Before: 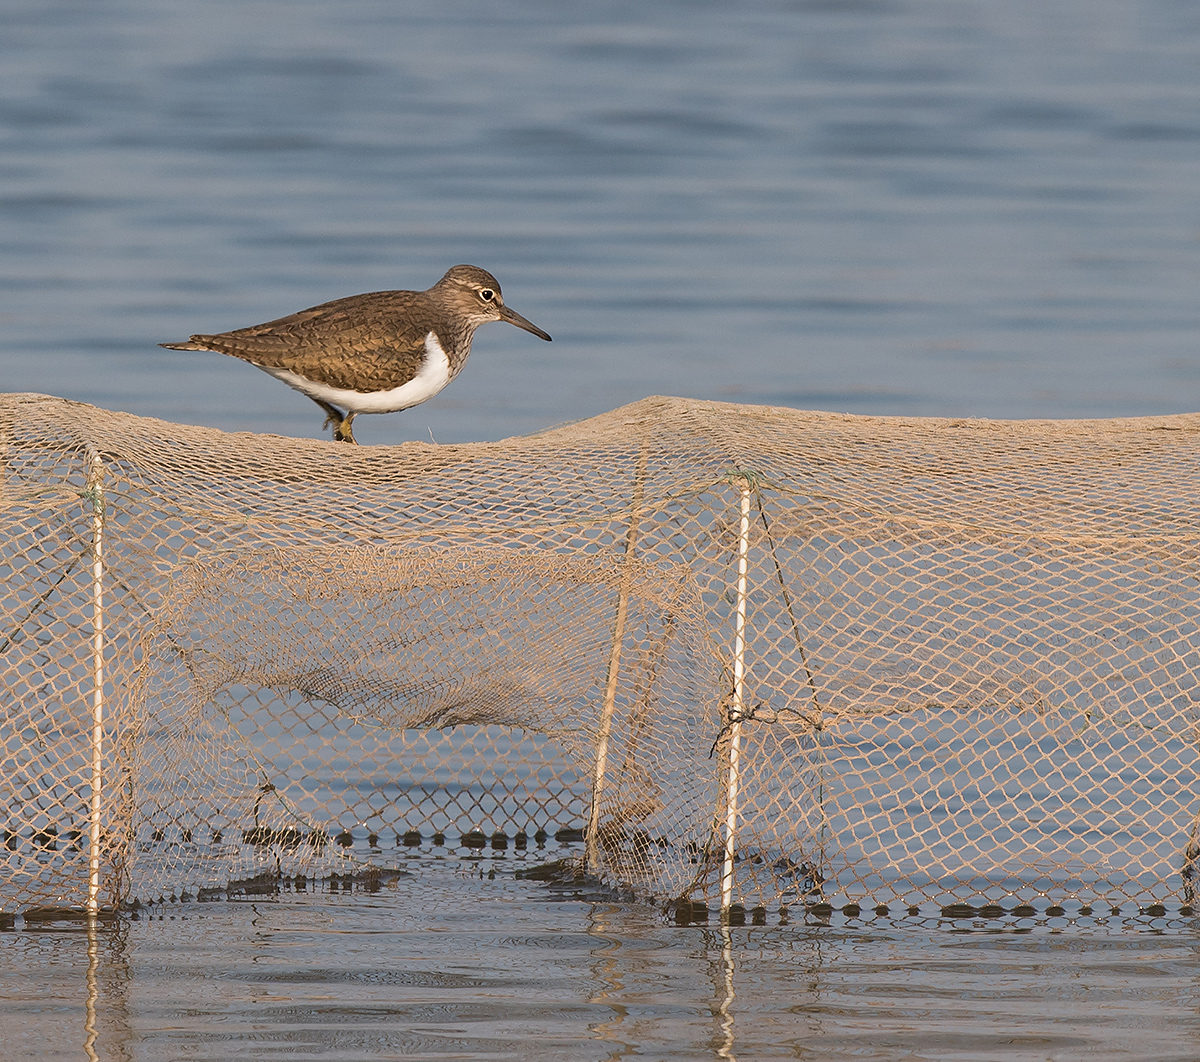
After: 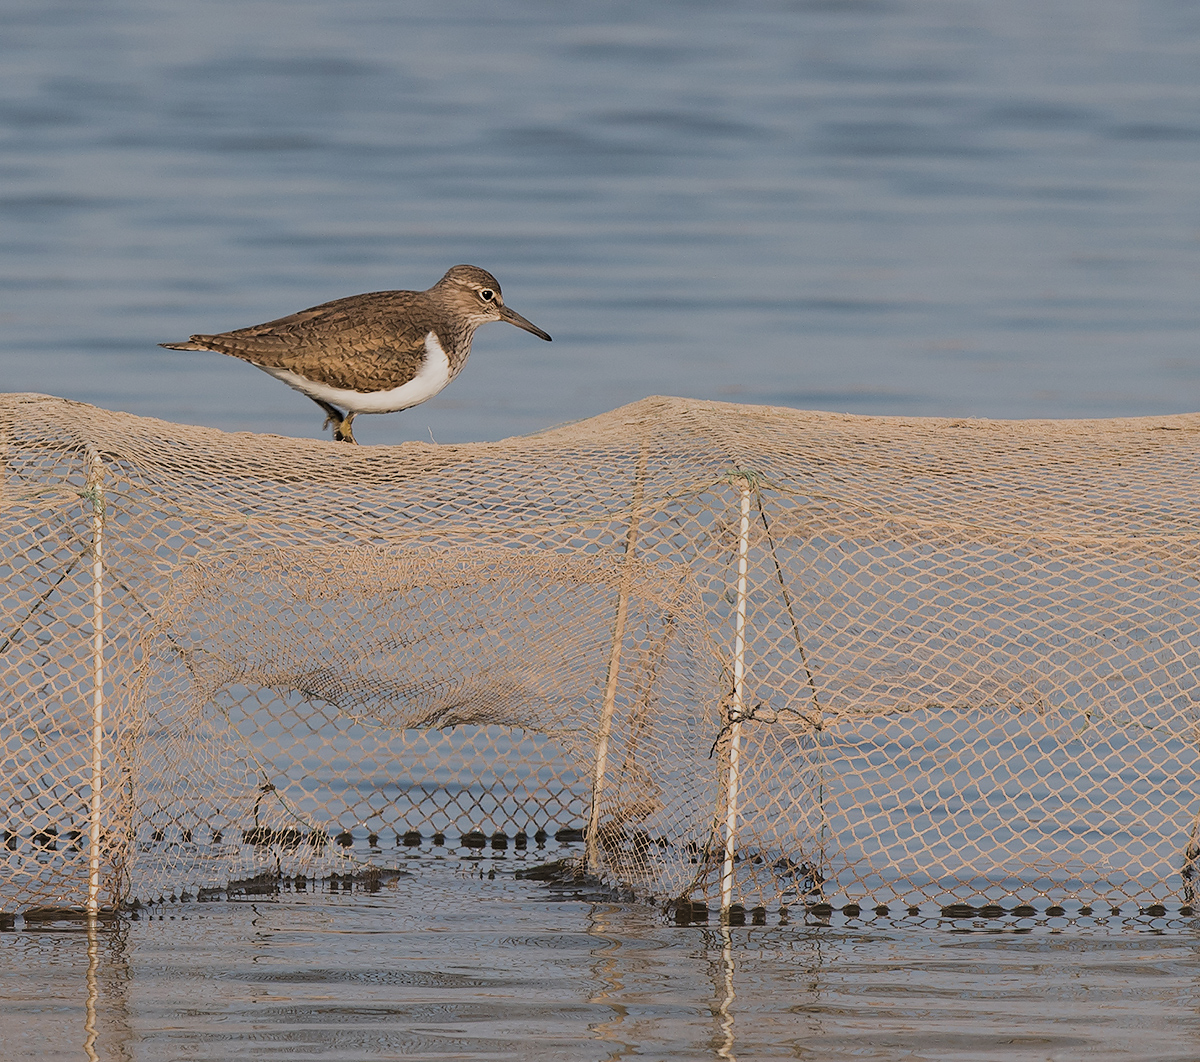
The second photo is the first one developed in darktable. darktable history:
filmic rgb: black relative exposure -7.65 EV, white relative exposure 4.56 EV, threshold 5.96 EV, hardness 3.61, color science v4 (2020), enable highlight reconstruction true
